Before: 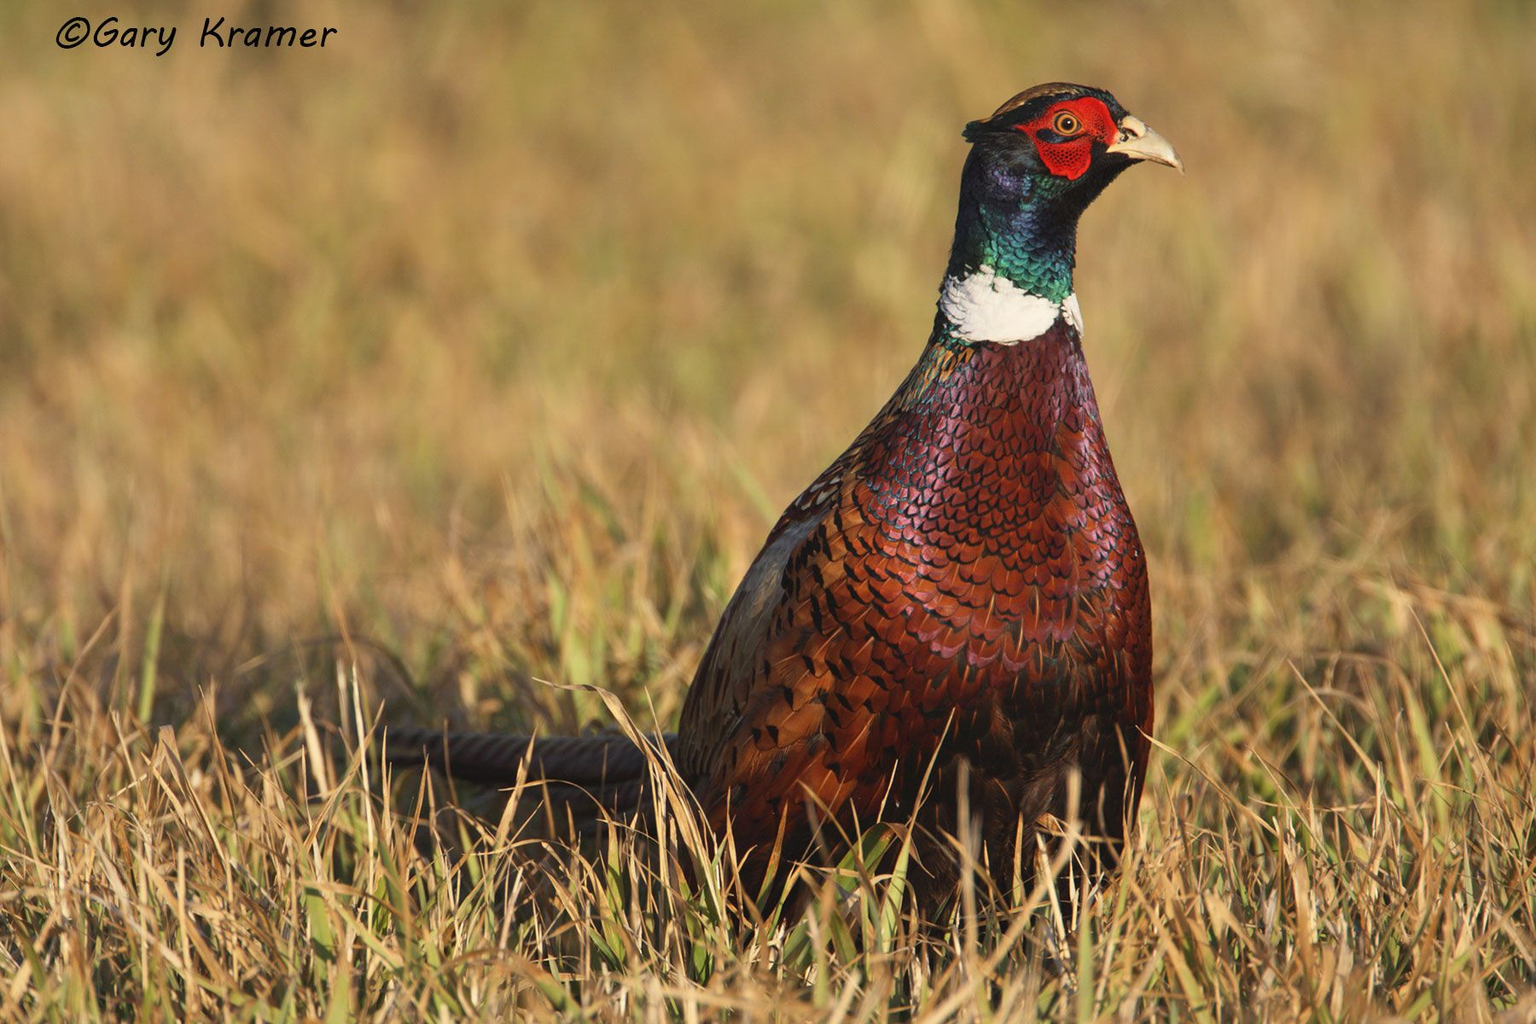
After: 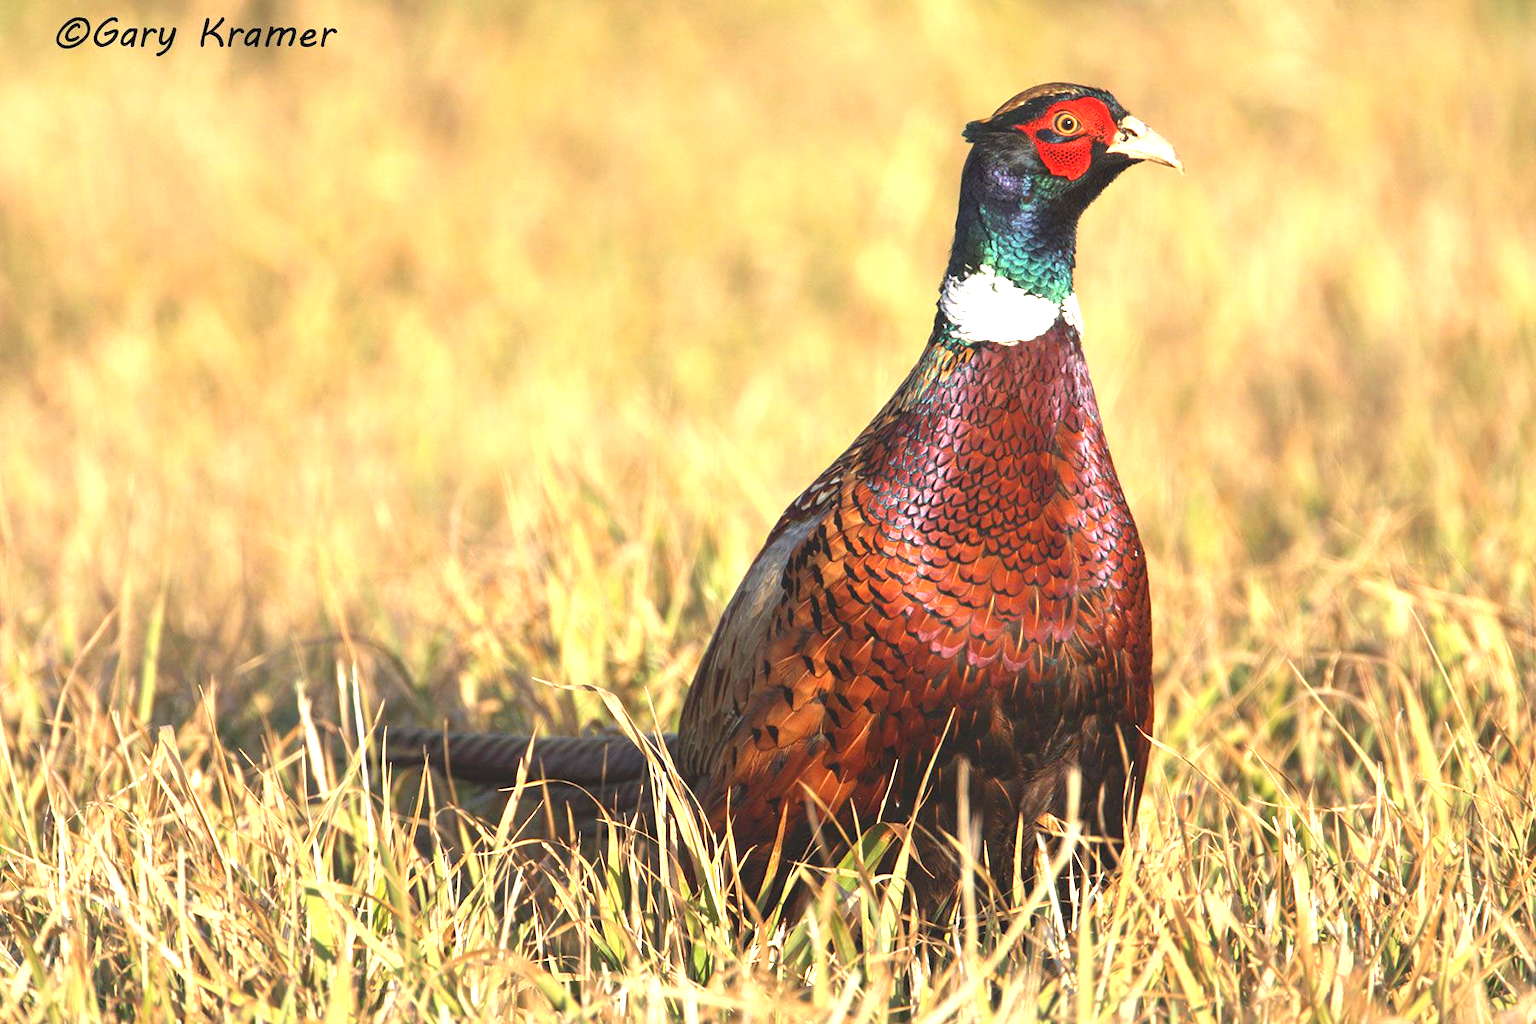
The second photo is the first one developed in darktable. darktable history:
exposure: black level correction 0, exposure 1.458 EV, compensate highlight preservation false
tone equalizer: -8 EV -0.58 EV
